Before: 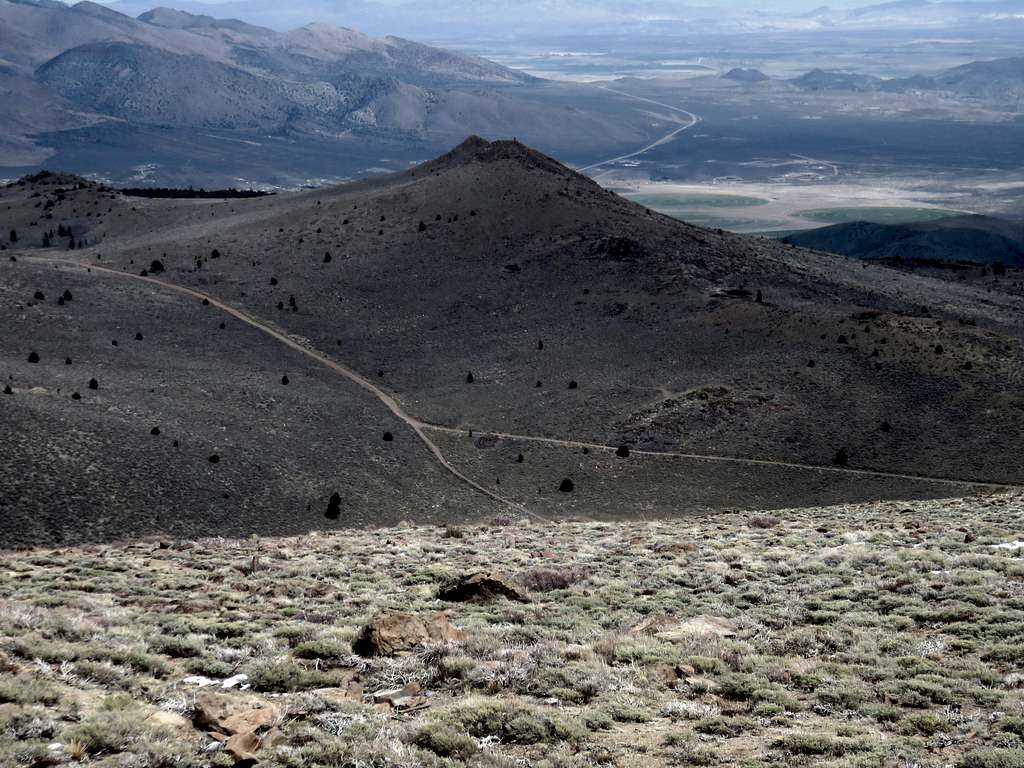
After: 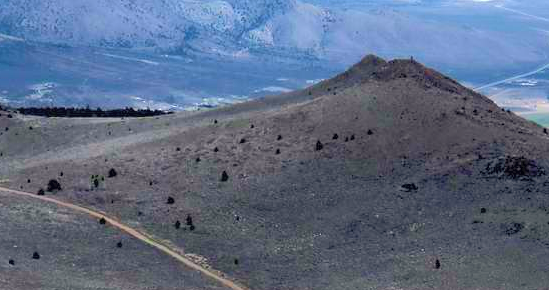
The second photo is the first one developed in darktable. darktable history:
contrast brightness saturation: contrast 0.24, brightness 0.26, saturation 0.39
exposure: exposure 0.485 EV, compensate highlight preservation false
crop: left 10.121%, top 10.631%, right 36.218%, bottom 51.526%
color calibration: x 0.342, y 0.356, temperature 5122 K
rgb levels: preserve colors max RGB
velvia: on, module defaults
shadows and highlights: shadows 60, highlights -60
